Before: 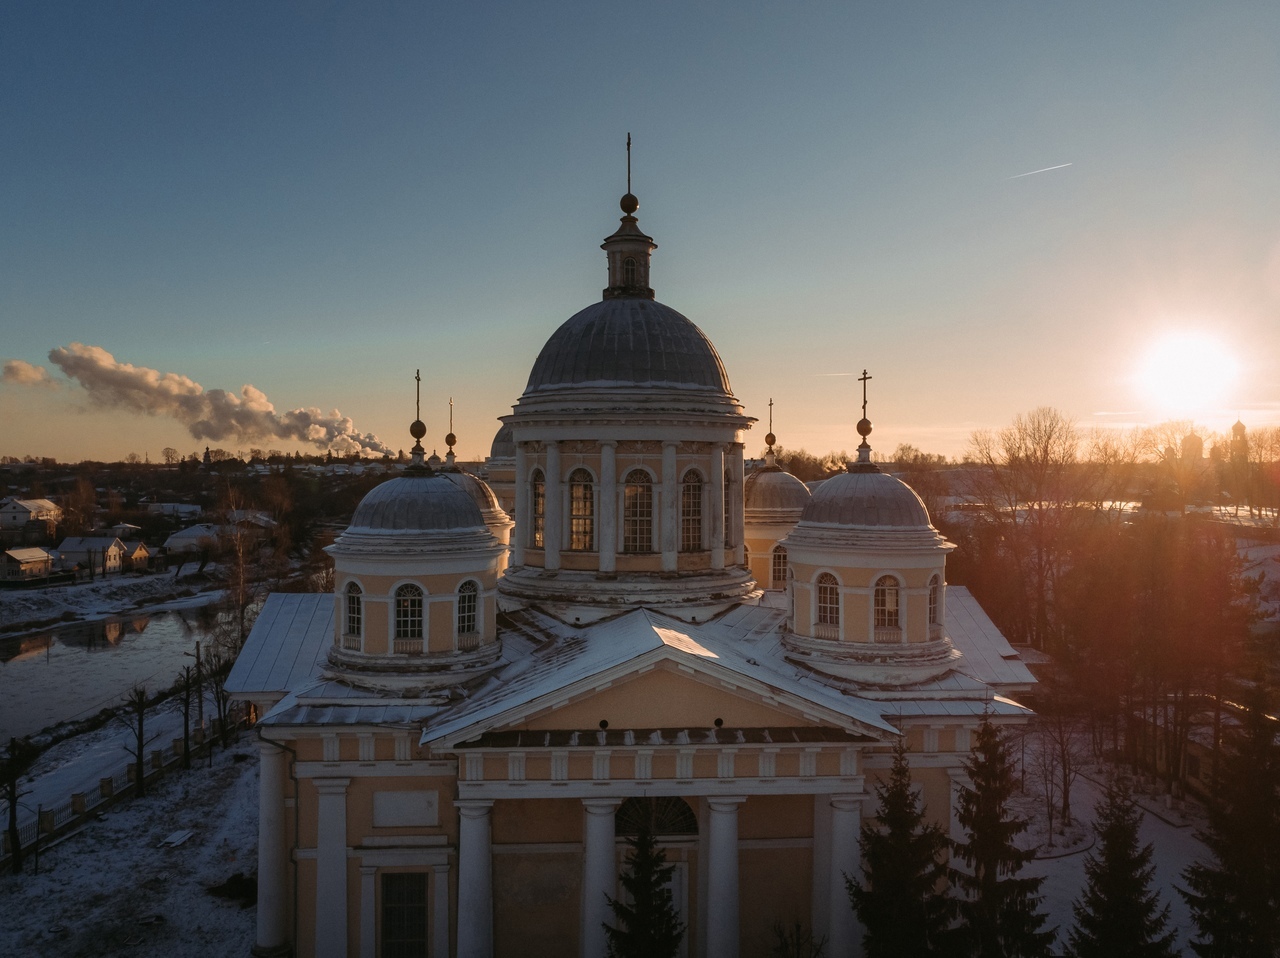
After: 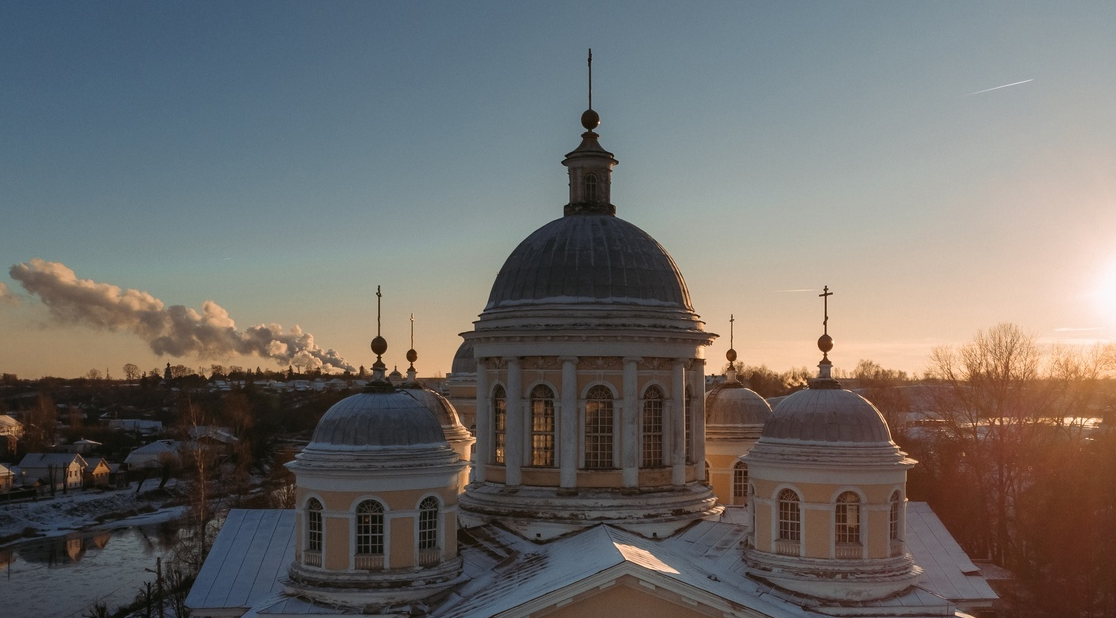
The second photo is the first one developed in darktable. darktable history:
crop: left 3.086%, top 8.851%, right 9.664%, bottom 26.586%
